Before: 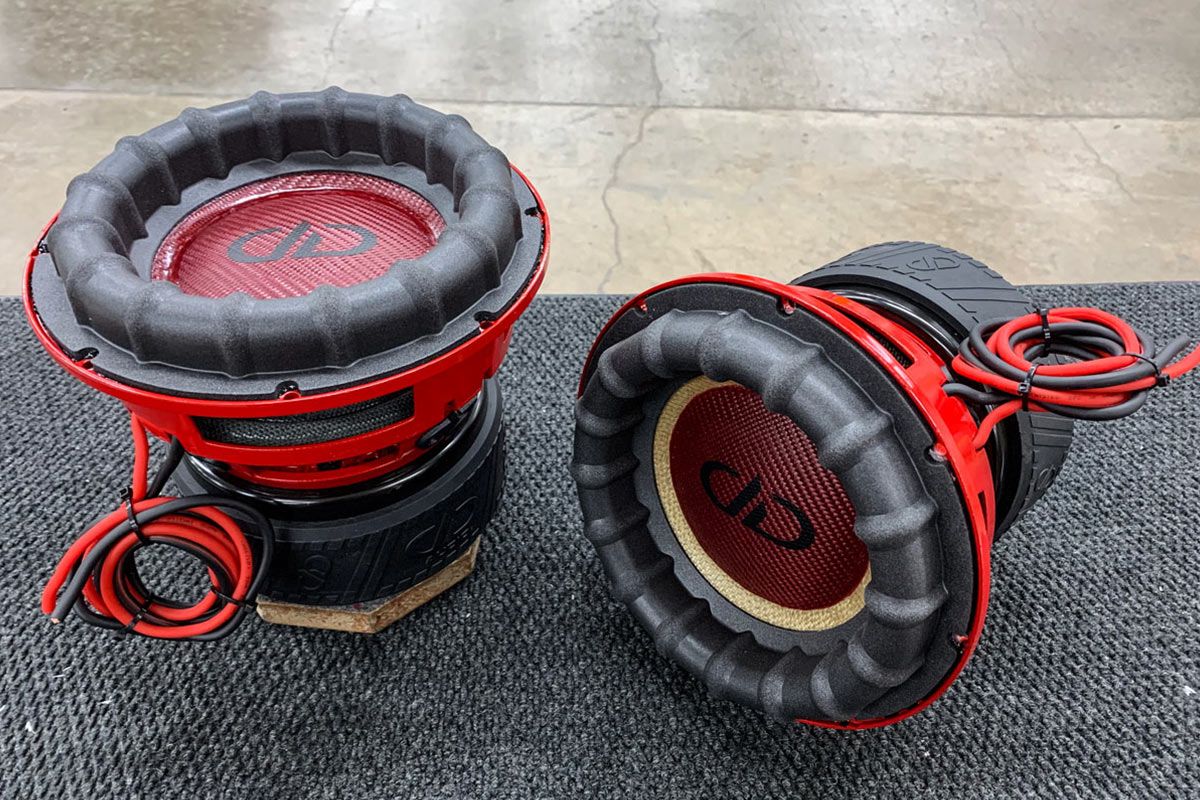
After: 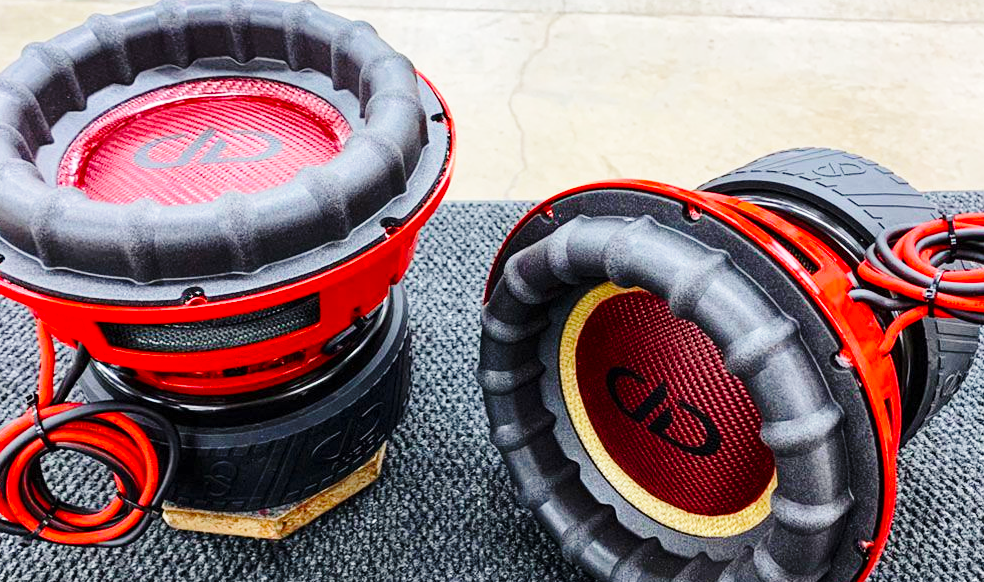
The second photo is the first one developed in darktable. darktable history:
crop: left 7.856%, top 11.836%, right 10.12%, bottom 15.387%
color balance rgb: perceptual saturation grading › global saturation 25%, perceptual brilliance grading › mid-tones 10%, perceptual brilliance grading › shadows 15%, global vibrance 20%
exposure: compensate exposure bias true, compensate highlight preservation false
base curve: curves: ch0 [(0, 0) (0.028, 0.03) (0.121, 0.232) (0.46, 0.748) (0.859, 0.968) (1, 1)], preserve colors none
